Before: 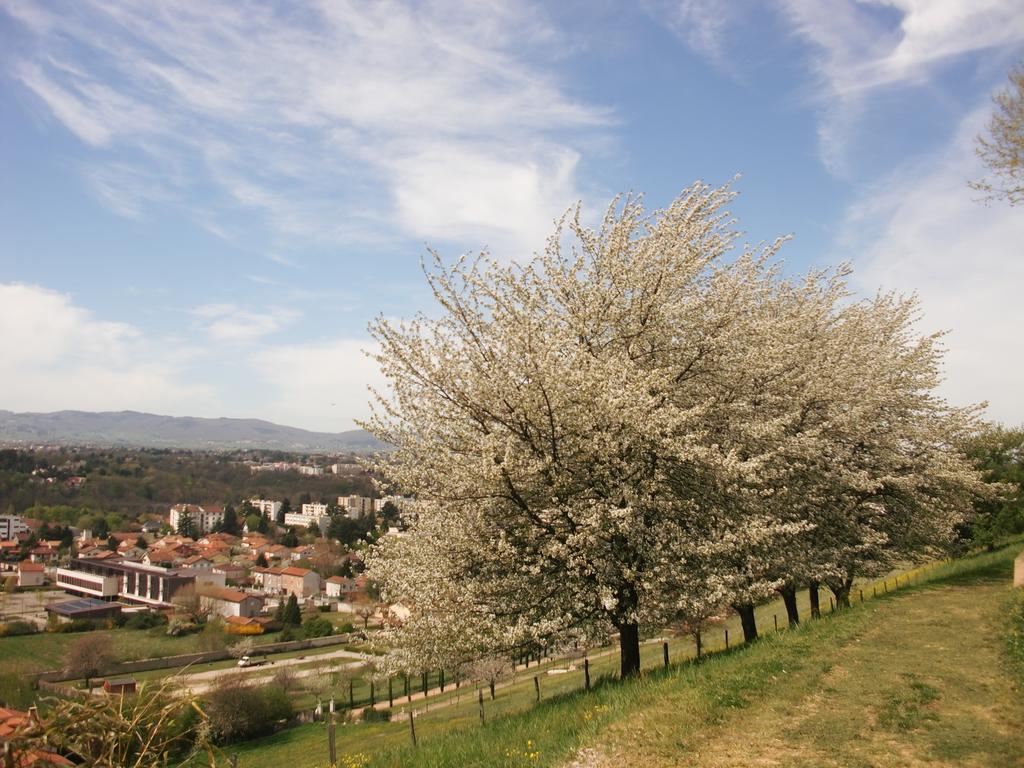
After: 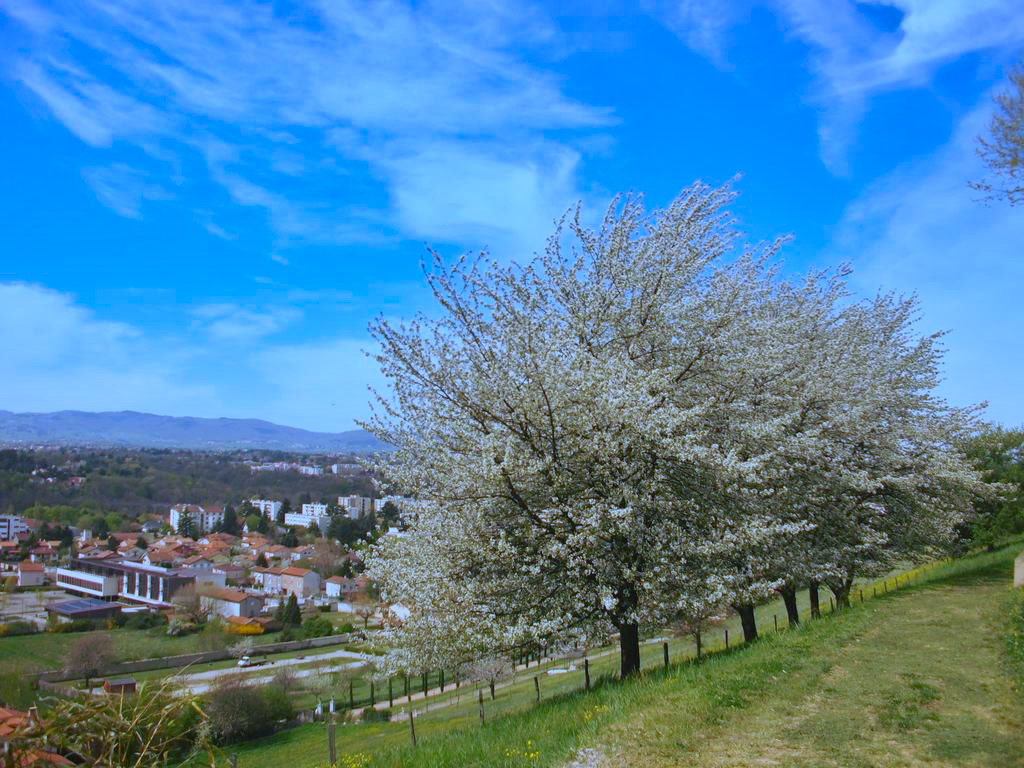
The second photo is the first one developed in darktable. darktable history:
shadows and highlights: radius 59.72, shadows -38.95, white point adjustment -1.93, highlights -55.09, compress 24.91%, highlights color adjustment 51.58%, soften with gaussian
exposure: black level correction -0.028, exposure -0.095 EV
white balance: red 0.816, blue 1.347
contrast brightness saturation: brightness 0.04, saturation 0.41
